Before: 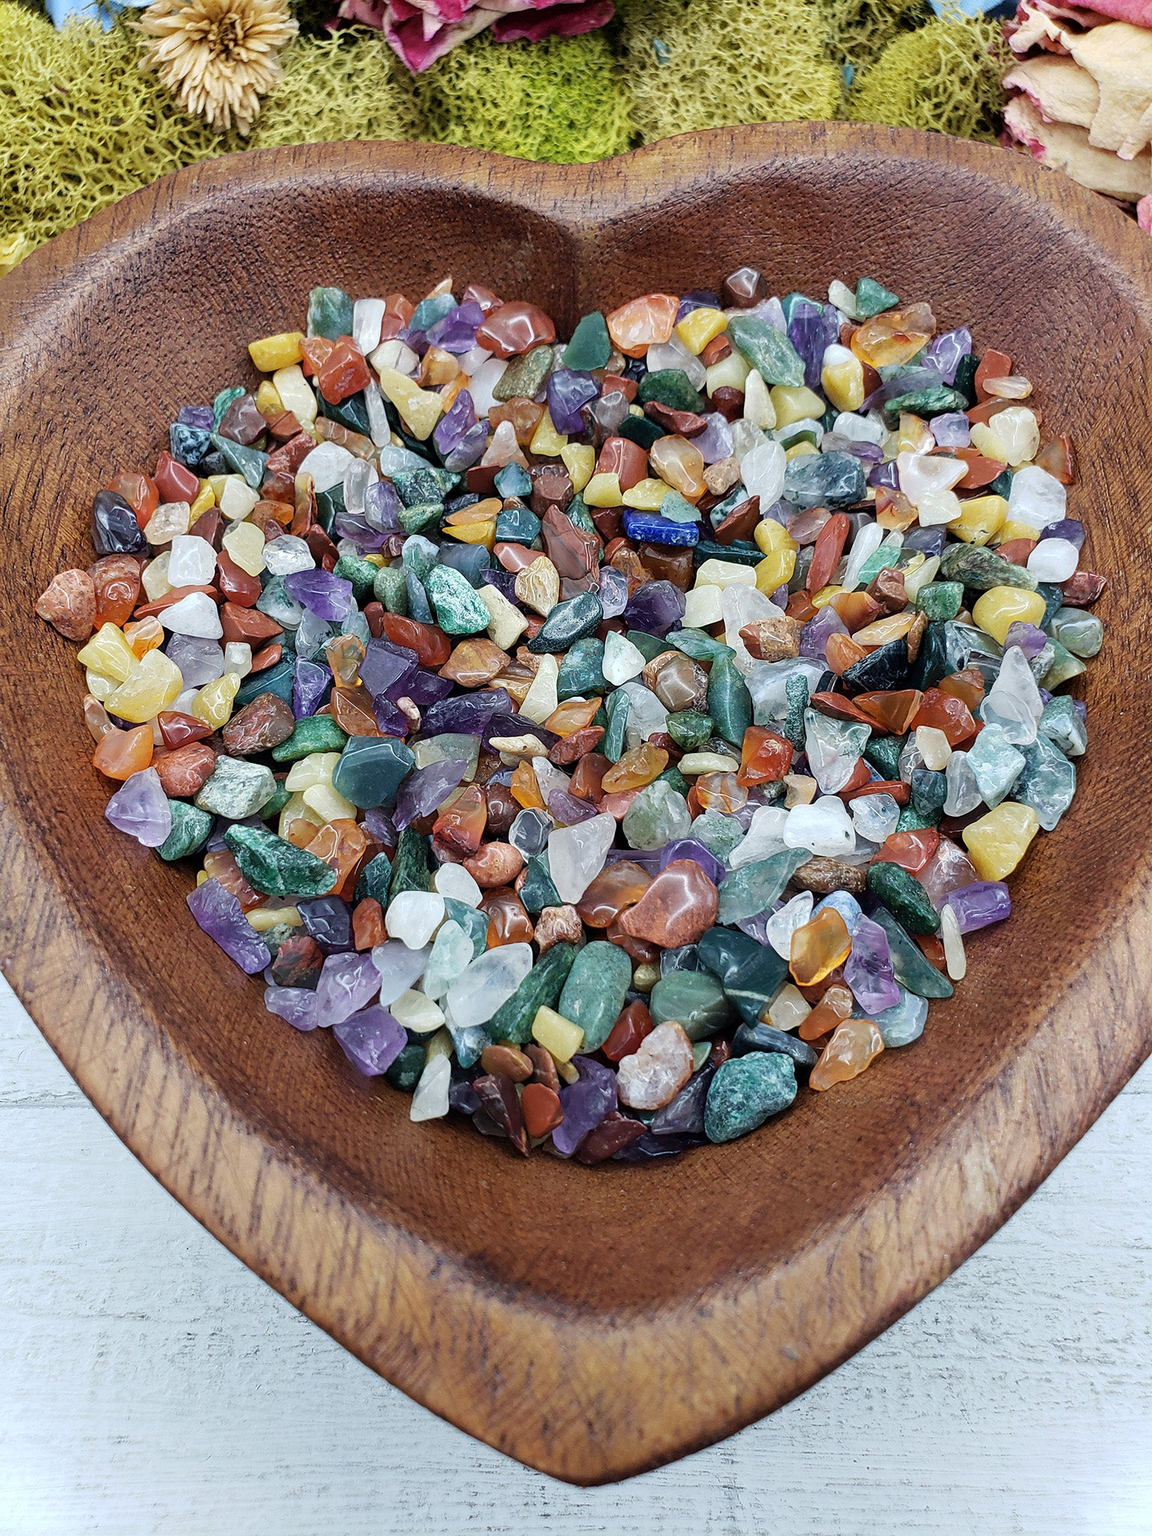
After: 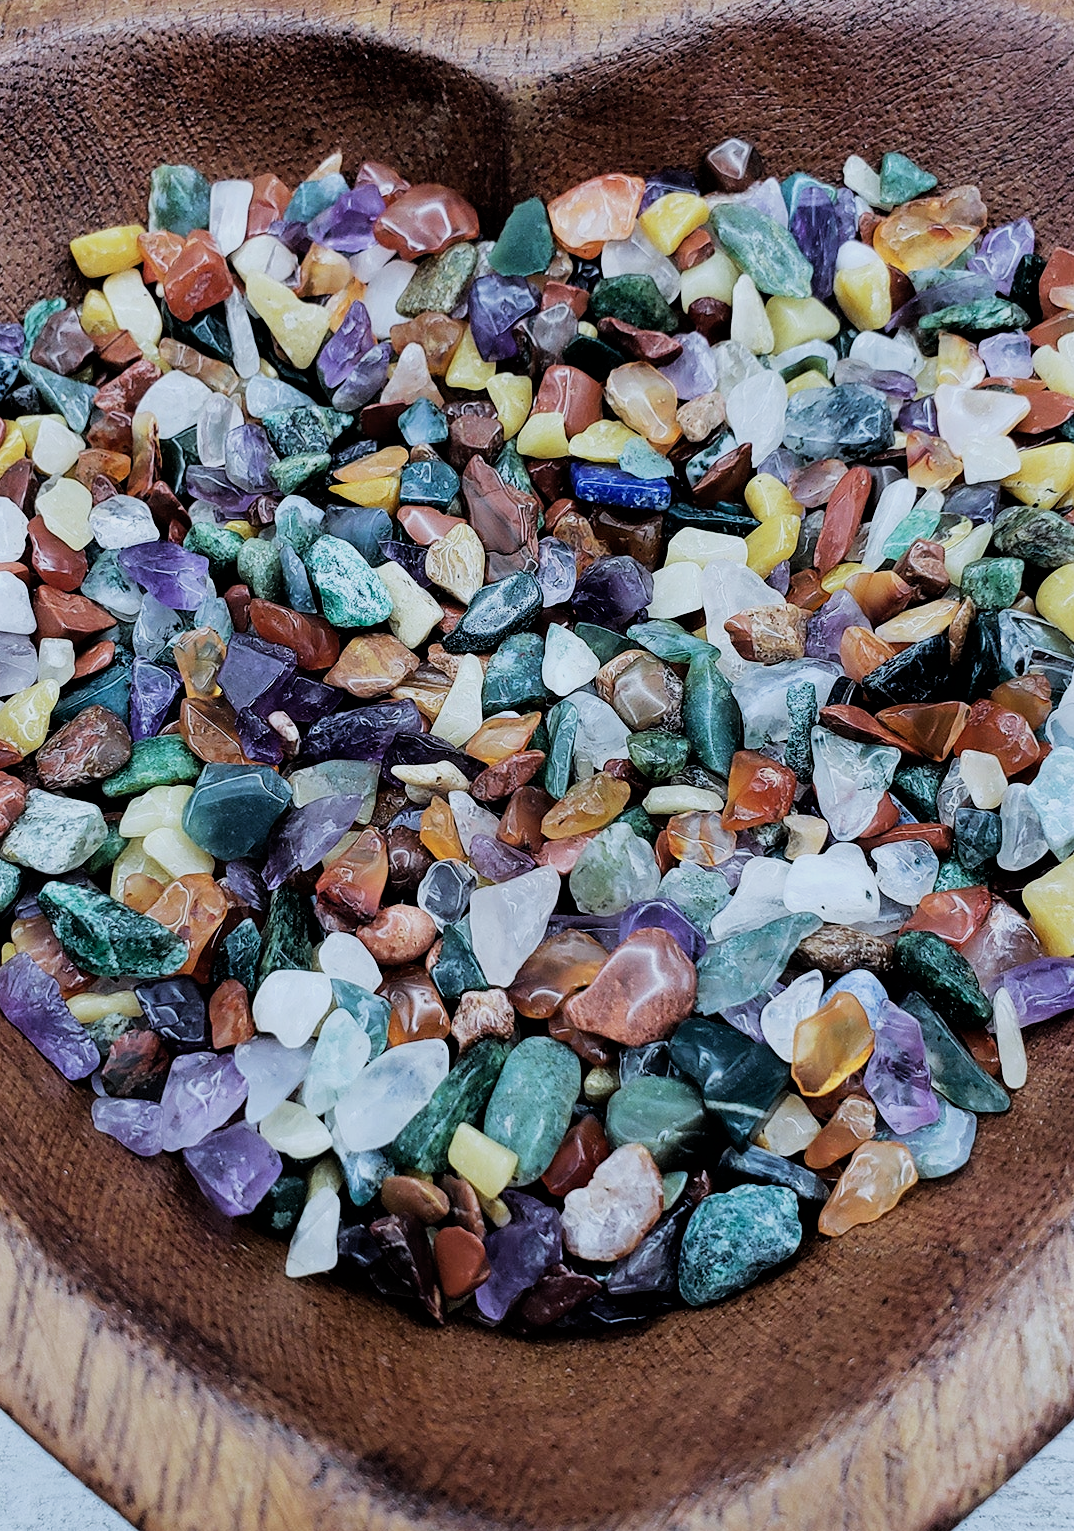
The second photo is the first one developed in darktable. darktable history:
crop and rotate: left 17.046%, top 10.659%, right 12.989%, bottom 14.553%
filmic rgb: black relative exposure -5 EV, hardness 2.88, contrast 1.3, highlights saturation mix -30%
color calibration: x 0.367, y 0.376, temperature 4372.25 K
